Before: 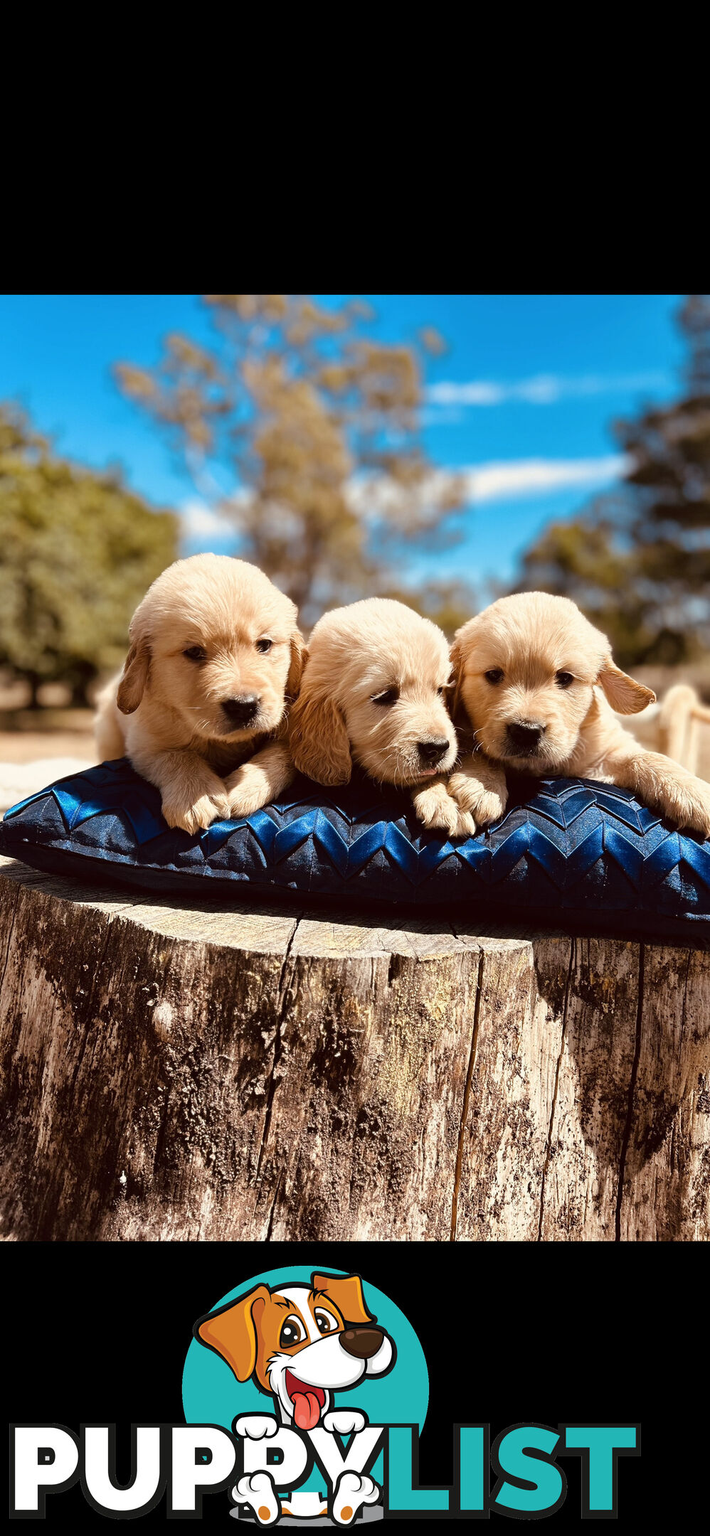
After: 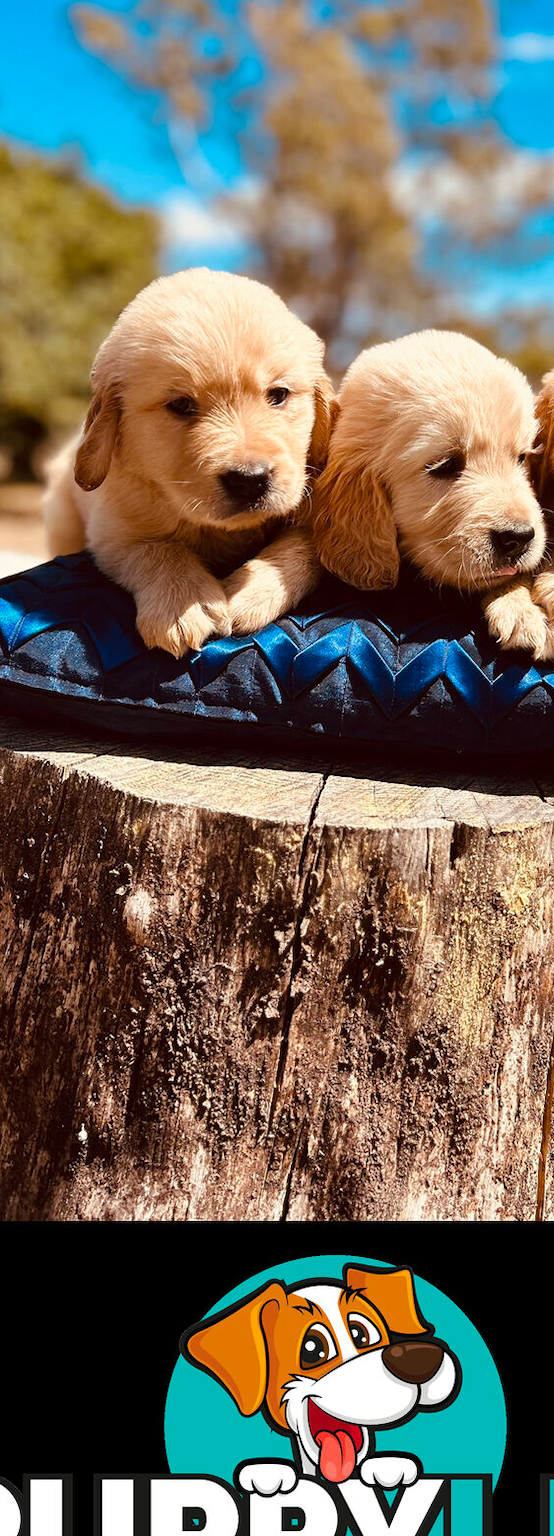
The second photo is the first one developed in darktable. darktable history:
crop: left 8.957%, top 23.464%, right 34.625%, bottom 4.347%
